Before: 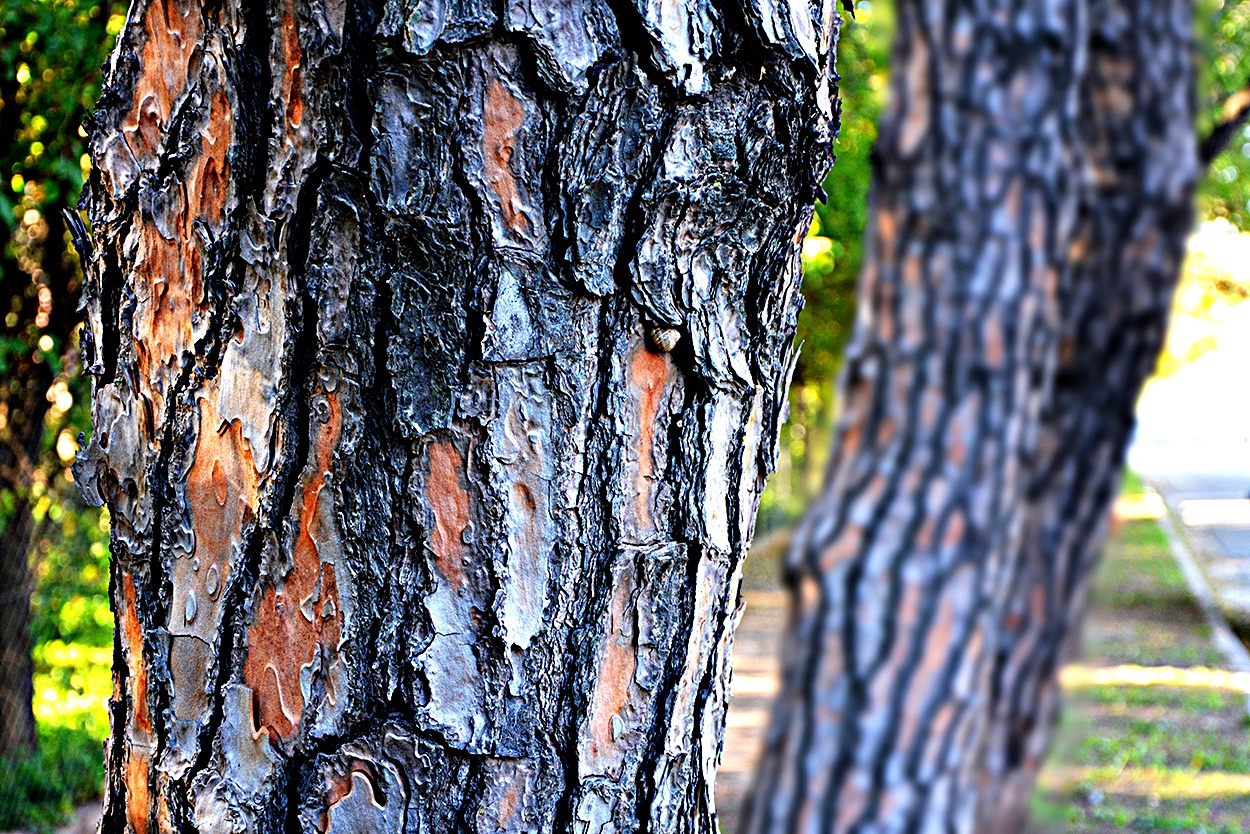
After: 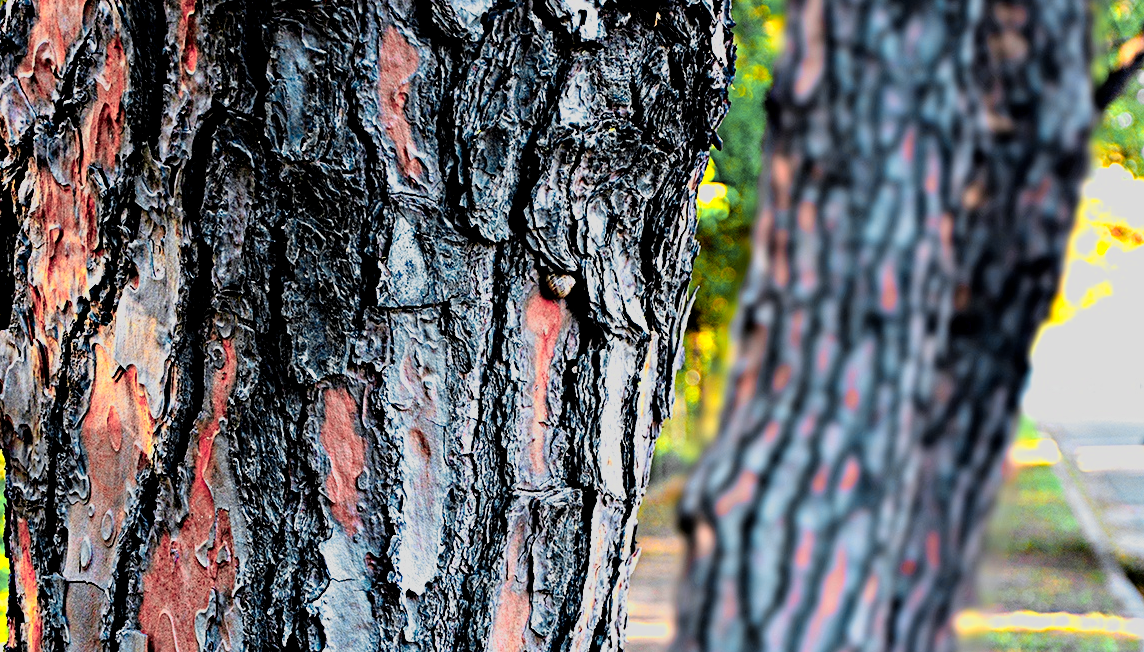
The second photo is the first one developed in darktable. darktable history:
crop: left 8.439%, top 6.593%, bottom 15.224%
filmic rgb: middle gray luminance 18.36%, black relative exposure -8.92 EV, white relative exposure 3.75 EV, target black luminance 0%, hardness 4.93, latitude 68.21%, contrast 0.957, highlights saturation mix 20.85%, shadows ↔ highlights balance 21.49%, color science v6 (2022), enable highlight reconstruction true
color zones: curves: ch0 [(0.257, 0.558) (0.75, 0.565)]; ch1 [(0.004, 0.857) (0.14, 0.416) (0.257, 0.695) (0.442, 0.032) (0.736, 0.266) (0.891, 0.741)]; ch2 [(0, 0.623) (0.112, 0.436) (0.271, 0.474) (0.516, 0.64) (0.743, 0.286)]
